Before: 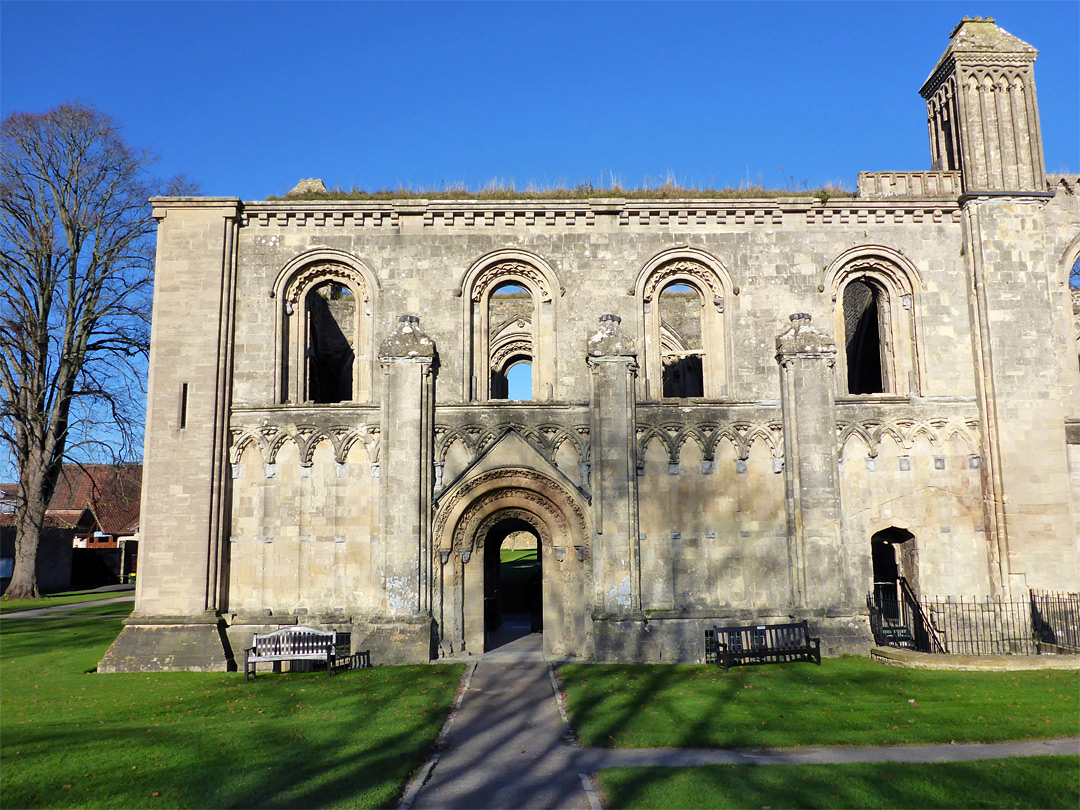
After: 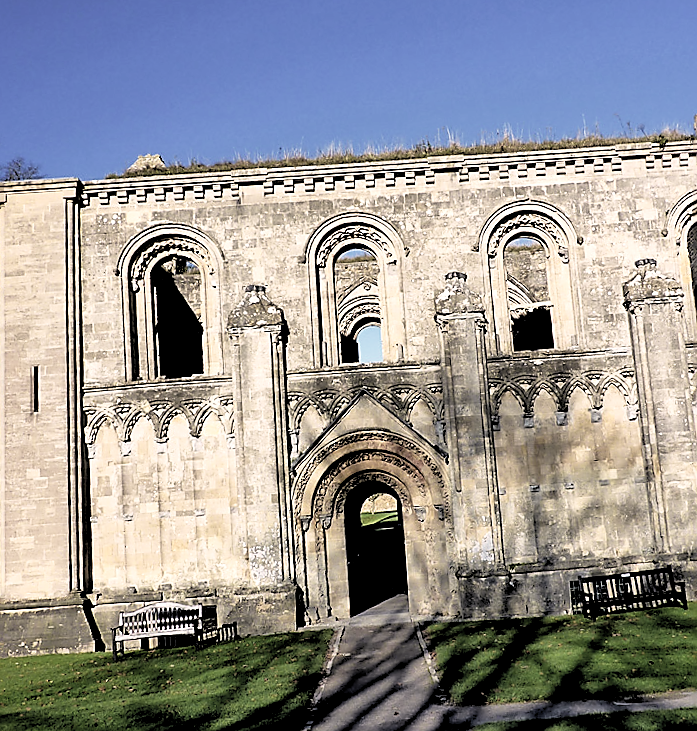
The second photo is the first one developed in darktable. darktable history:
color correction: highlights a* 5.59, highlights b* 5.24, saturation 0.68
rotate and perspective: rotation -3.52°, crop left 0.036, crop right 0.964, crop top 0.081, crop bottom 0.919
sharpen: radius 1.4, amount 1.25, threshold 0.7
tone curve: curves: ch0 [(0, 0) (0.003, 0.003) (0.011, 0.012) (0.025, 0.027) (0.044, 0.048) (0.069, 0.075) (0.1, 0.108) (0.136, 0.147) (0.177, 0.192) (0.224, 0.243) (0.277, 0.3) (0.335, 0.363) (0.399, 0.433) (0.468, 0.508) (0.543, 0.589) (0.623, 0.676) (0.709, 0.769) (0.801, 0.868) (0.898, 0.949) (1, 1)], preserve colors none
crop and rotate: left 12.673%, right 20.66%
rgb levels: levels [[0.034, 0.472, 0.904], [0, 0.5, 1], [0, 0.5, 1]]
shadows and highlights: shadows 49, highlights -41, soften with gaussian
